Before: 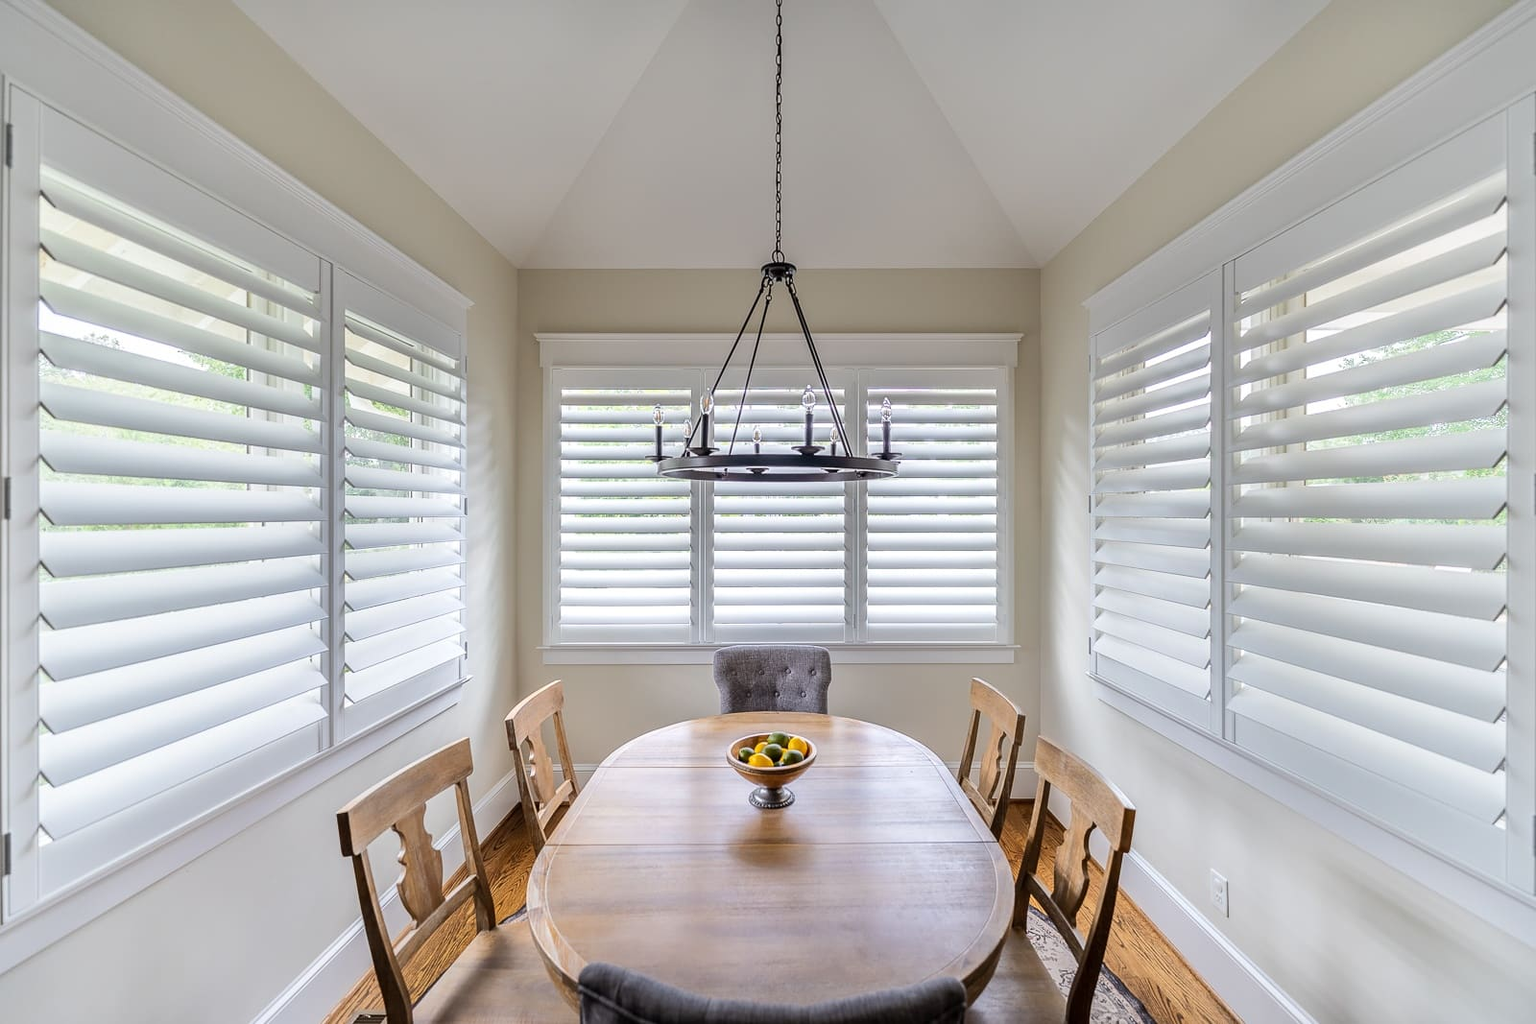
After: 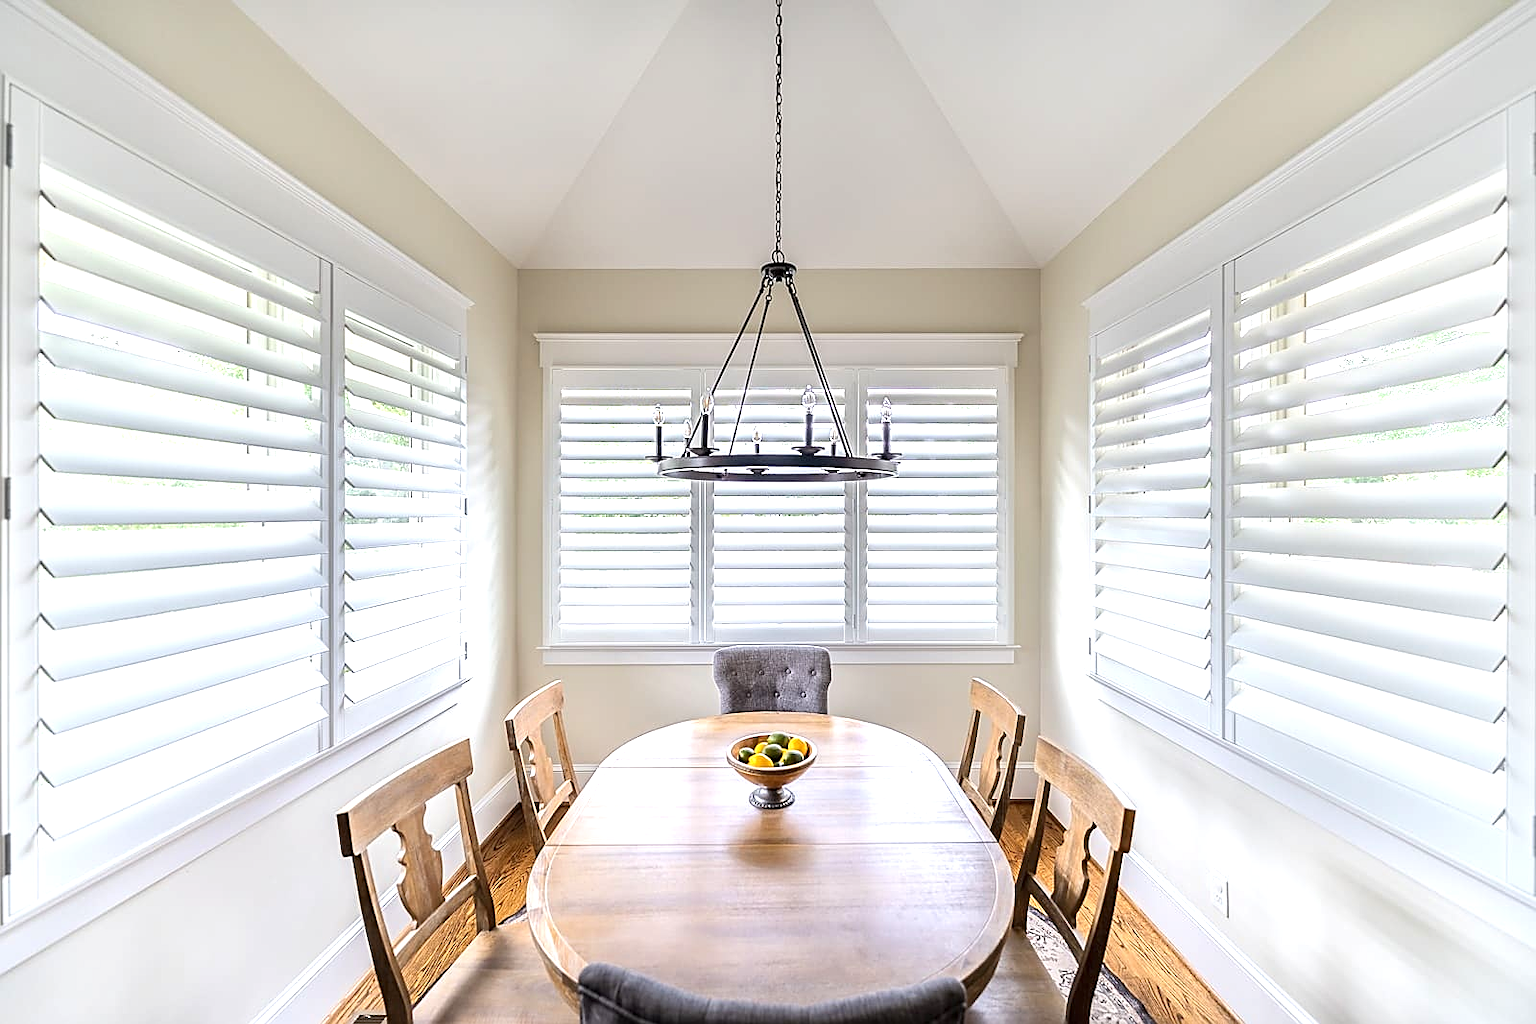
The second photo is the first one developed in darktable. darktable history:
sharpen: on, module defaults
exposure: black level correction 0, exposure 0.696 EV, compensate highlight preservation false
